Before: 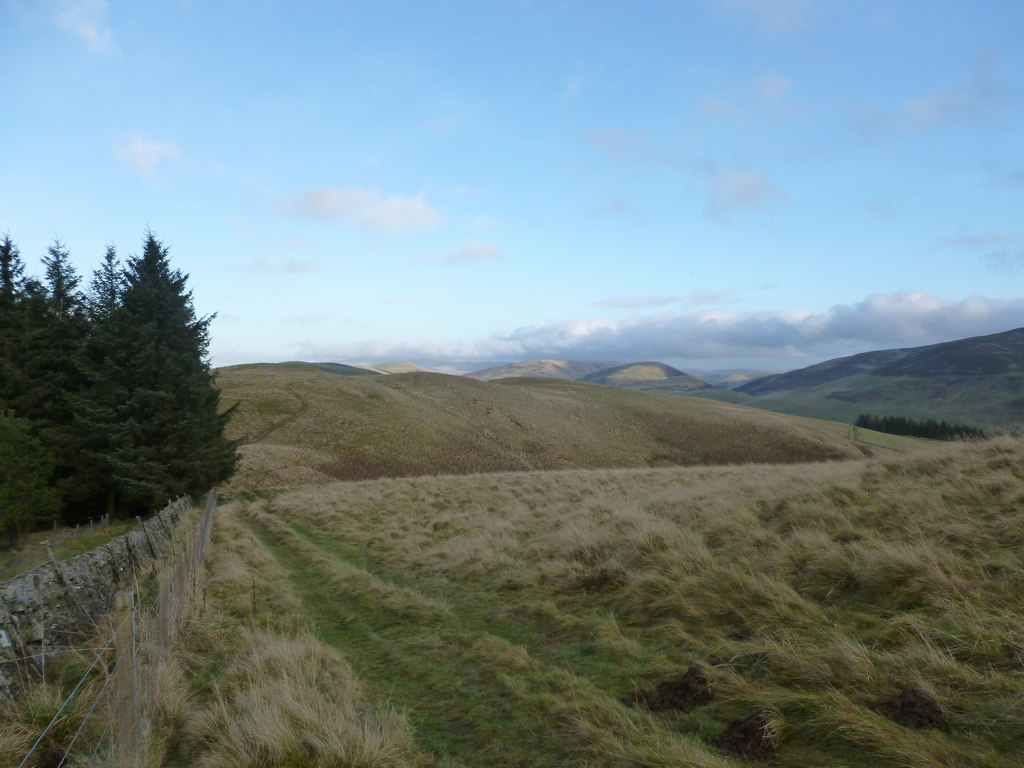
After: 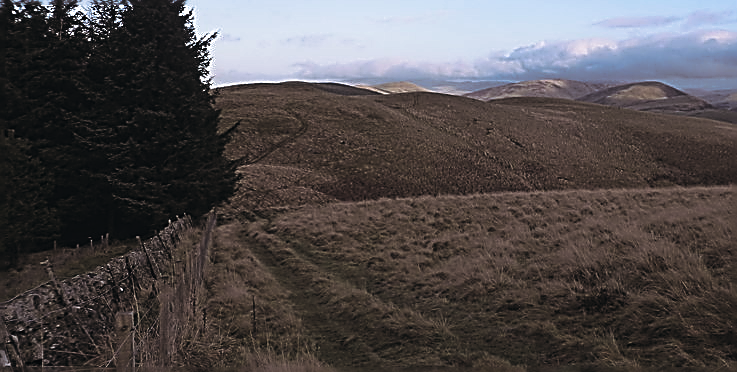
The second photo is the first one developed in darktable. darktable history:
crop: top 36.498%, right 27.964%, bottom 14.995%
split-toning: shadows › saturation 0.24, highlights › hue 54°, highlights › saturation 0.24
color balance: lift [1.016, 0.983, 1, 1.017], gamma [0.78, 1.018, 1.043, 0.957], gain [0.786, 1.063, 0.937, 1.017], input saturation 118.26%, contrast 13.43%, contrast fulcrum 21.62%, output saturation 82.76%
sharpen: amount 2
